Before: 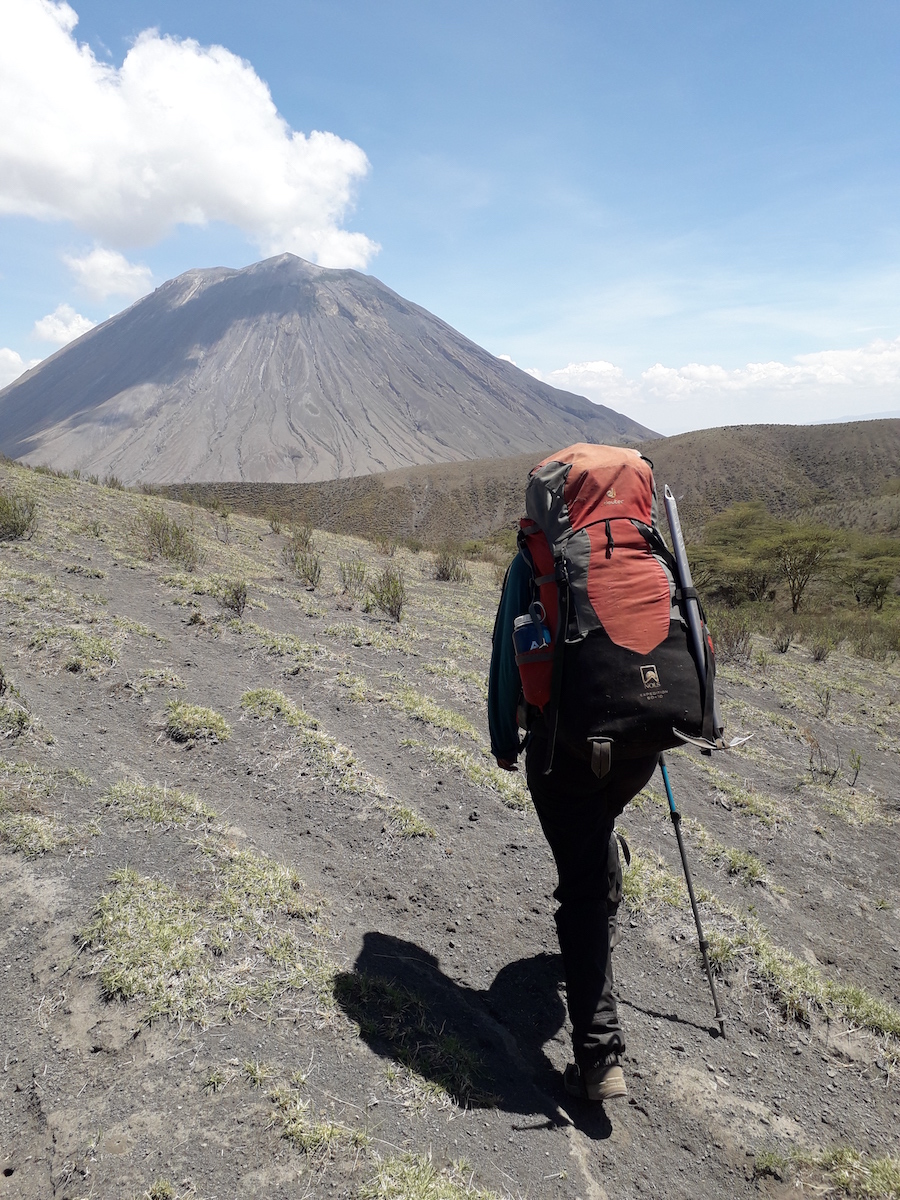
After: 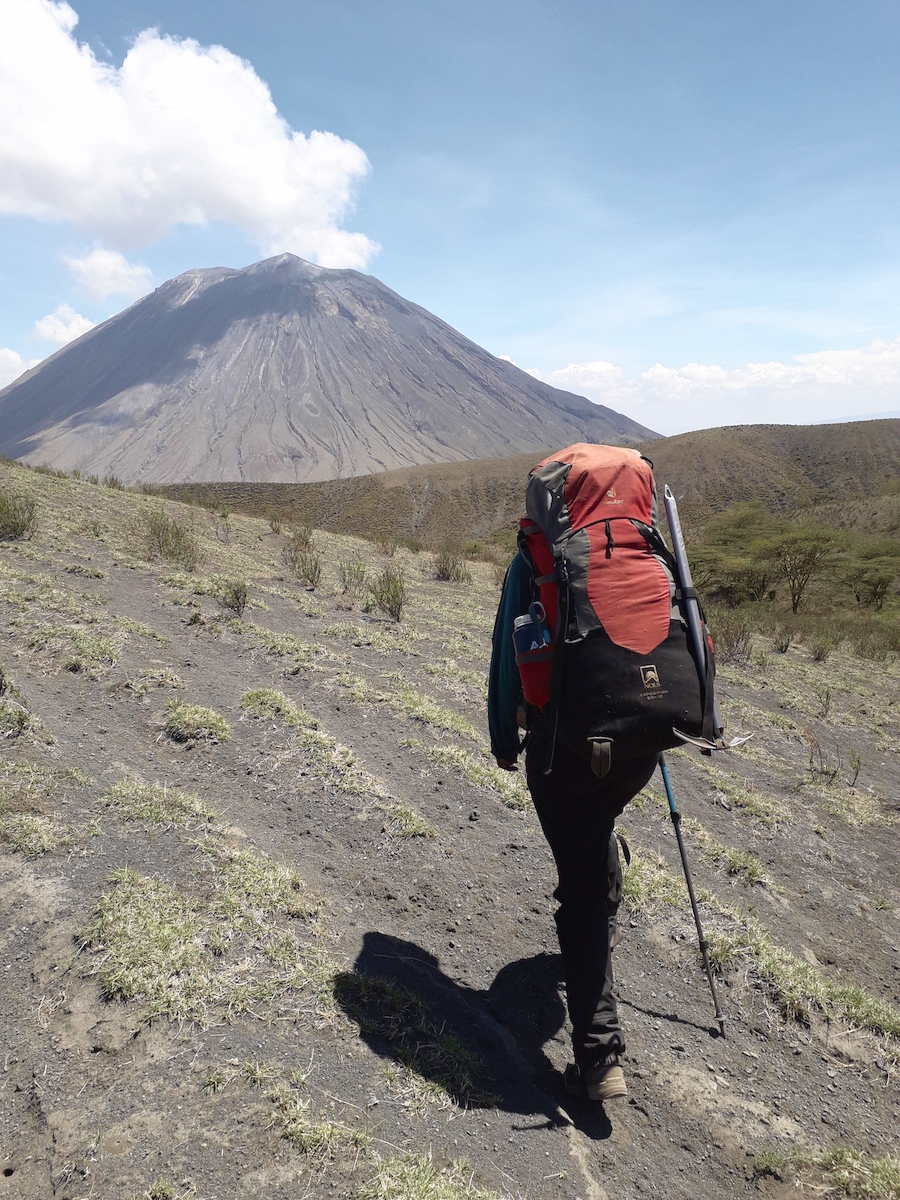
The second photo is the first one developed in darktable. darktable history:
tone curve: curves: ch0 [(0, 0.024) (0.119, 0.146) (0.474, 0.464) (0.718, 0.721) (0.817, 0.839) (1, 0.998)]; ch1 [(0, 0) (0.377, 0.416) (0.439, 0.451) (0.477, 0.477) (0.501, 0.503) (0.538, 0.544) (0.58, 0.602) (0.664, 0.676) (0.783, 0.804) (1, 1)]; ch2 [(0, 0) (0.38, 0.405) (0.463, 0.456) (0.498, 0.497) (0.524, 0.535) (0.578, 0.576) (0.648, 0.665) (1, 1)], color space Lab, independent channels, preserve colors none
